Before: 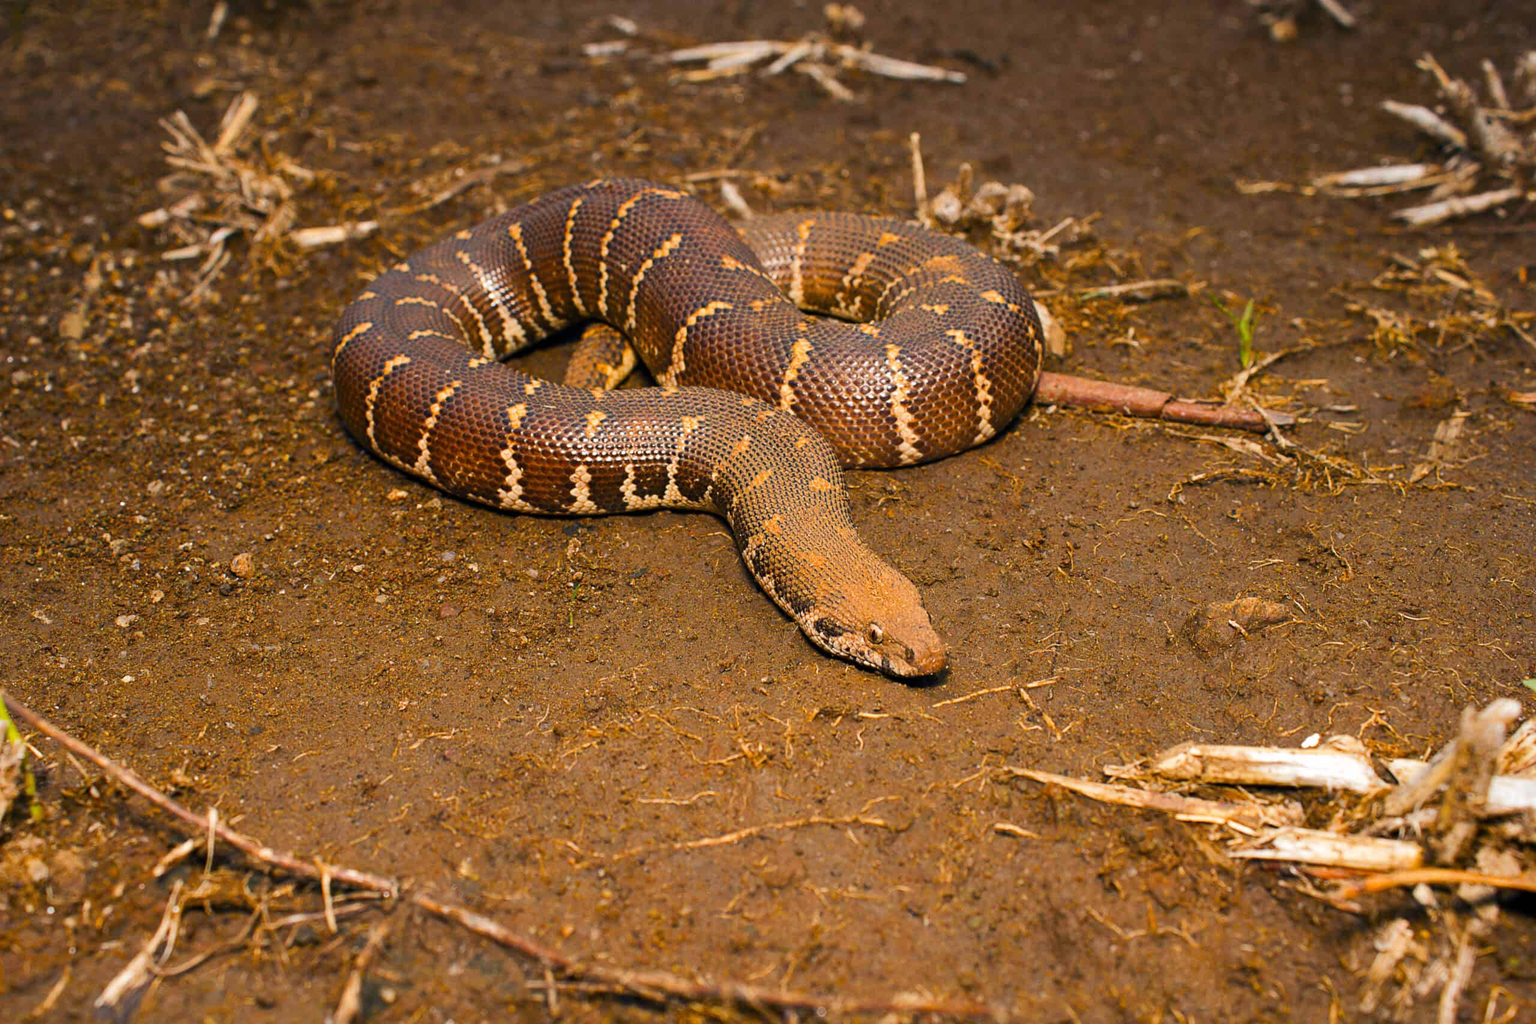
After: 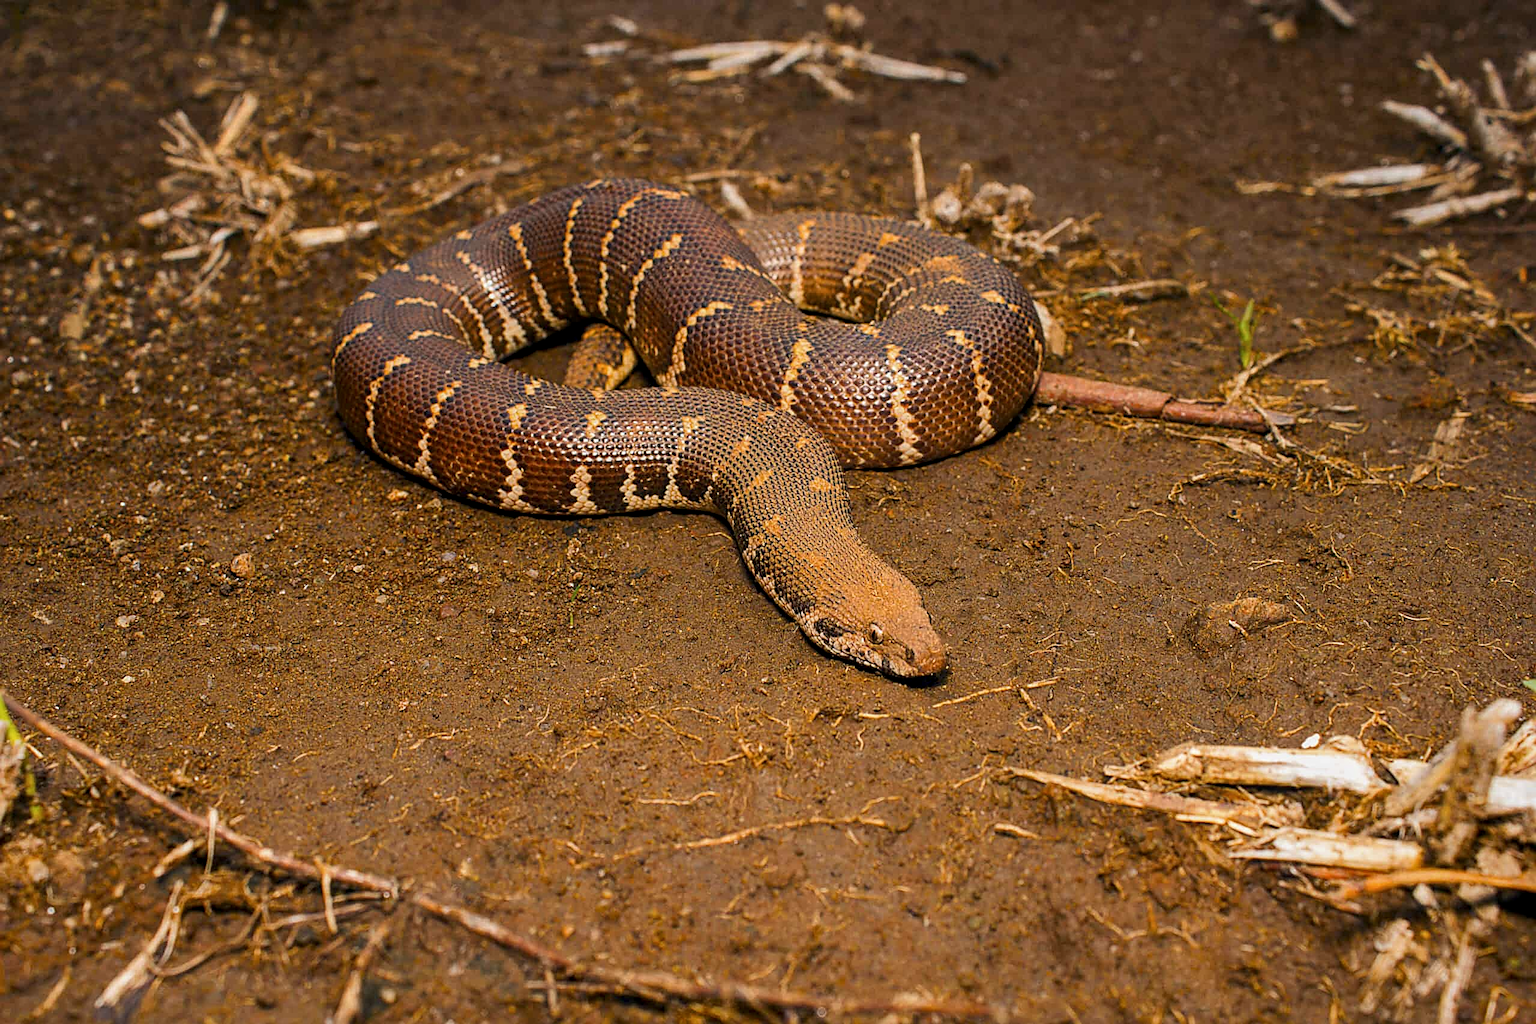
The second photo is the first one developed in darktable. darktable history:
sharpen: on, module defaults
exposure: exposure -0.274 EV, compensate highlight preservation false
local contrast: on, module defaults
